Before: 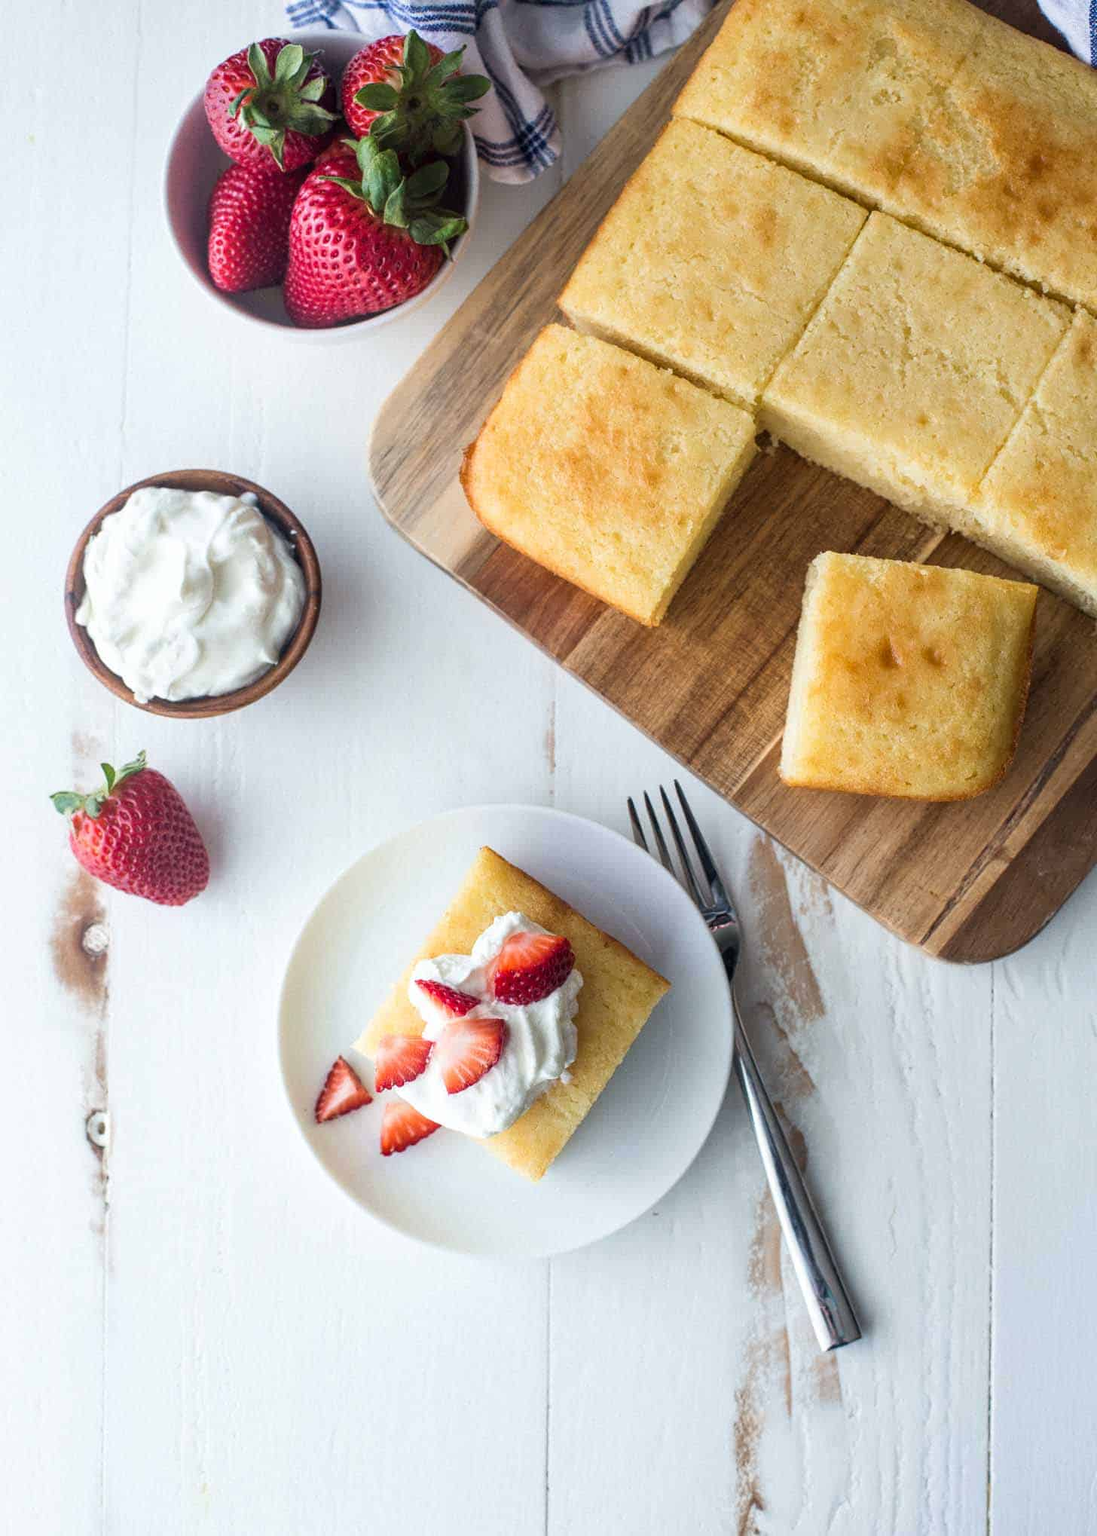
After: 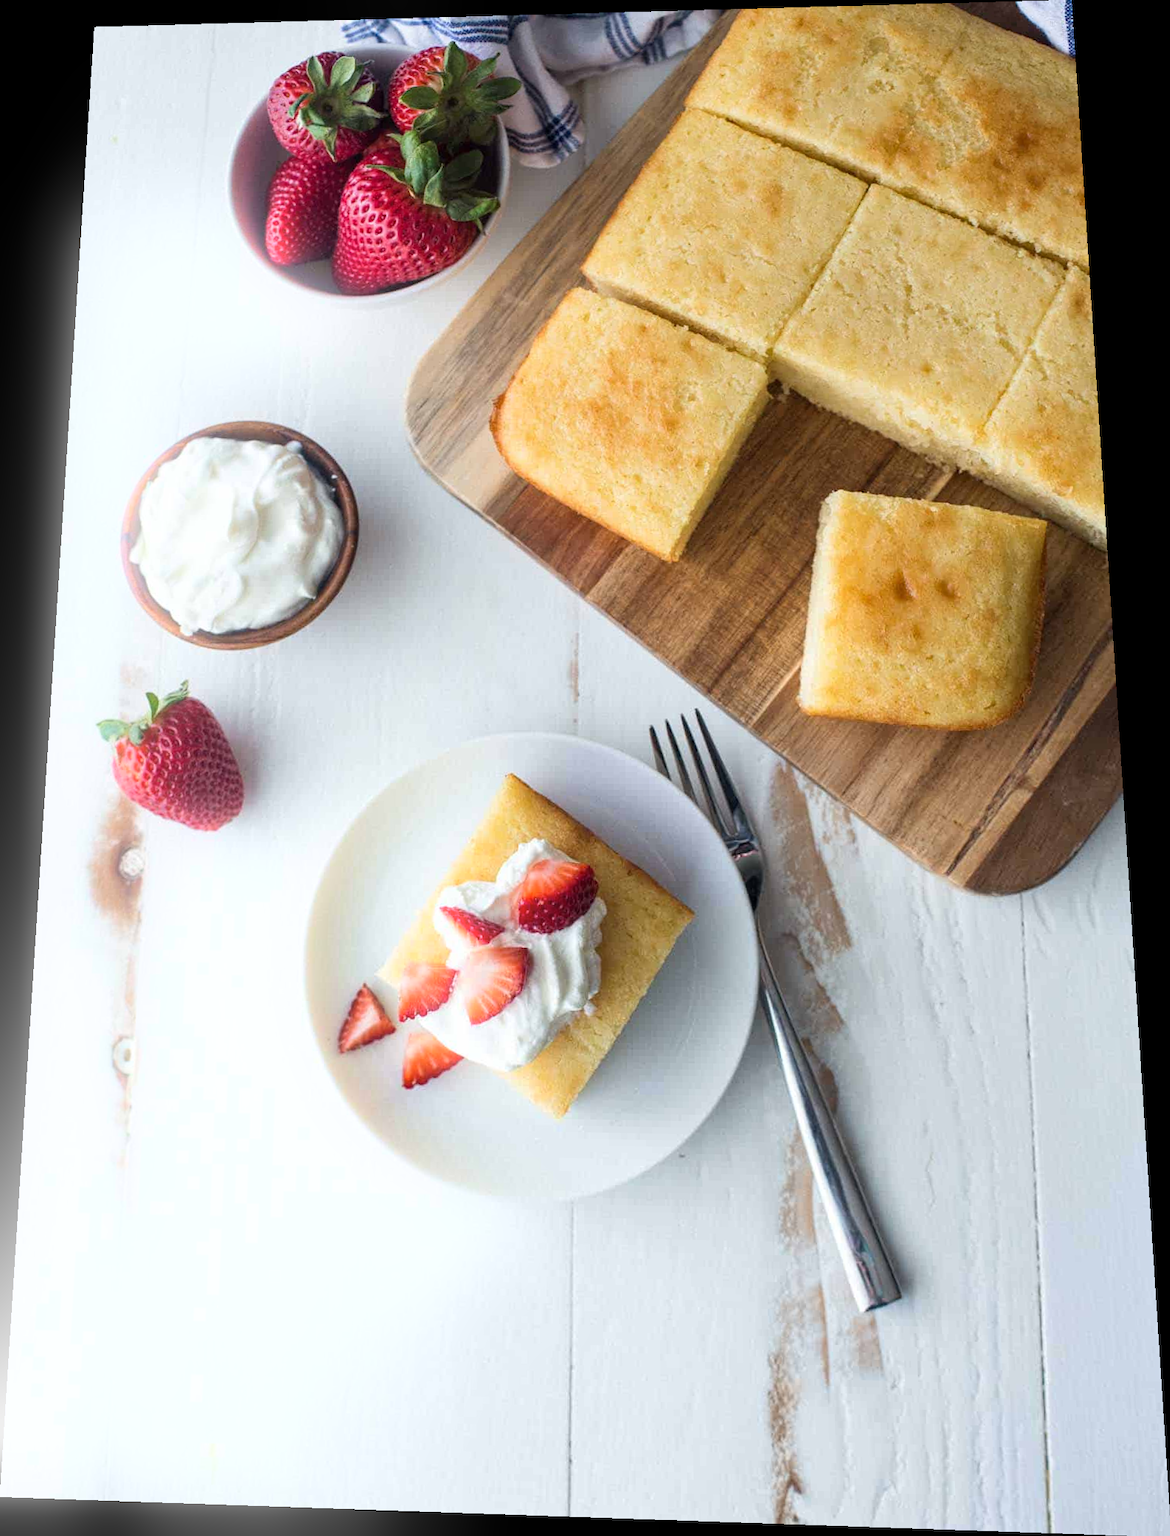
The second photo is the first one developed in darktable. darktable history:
tone equalizer: on, module defaults
rotate and perspective: rotation 0.128°, lens shift (vertical) -0.181, lens shift (horizontal) -0.044, shear 0.001, automatic cropping off
bloom: size 9%, threshold 100%, strength 7%
